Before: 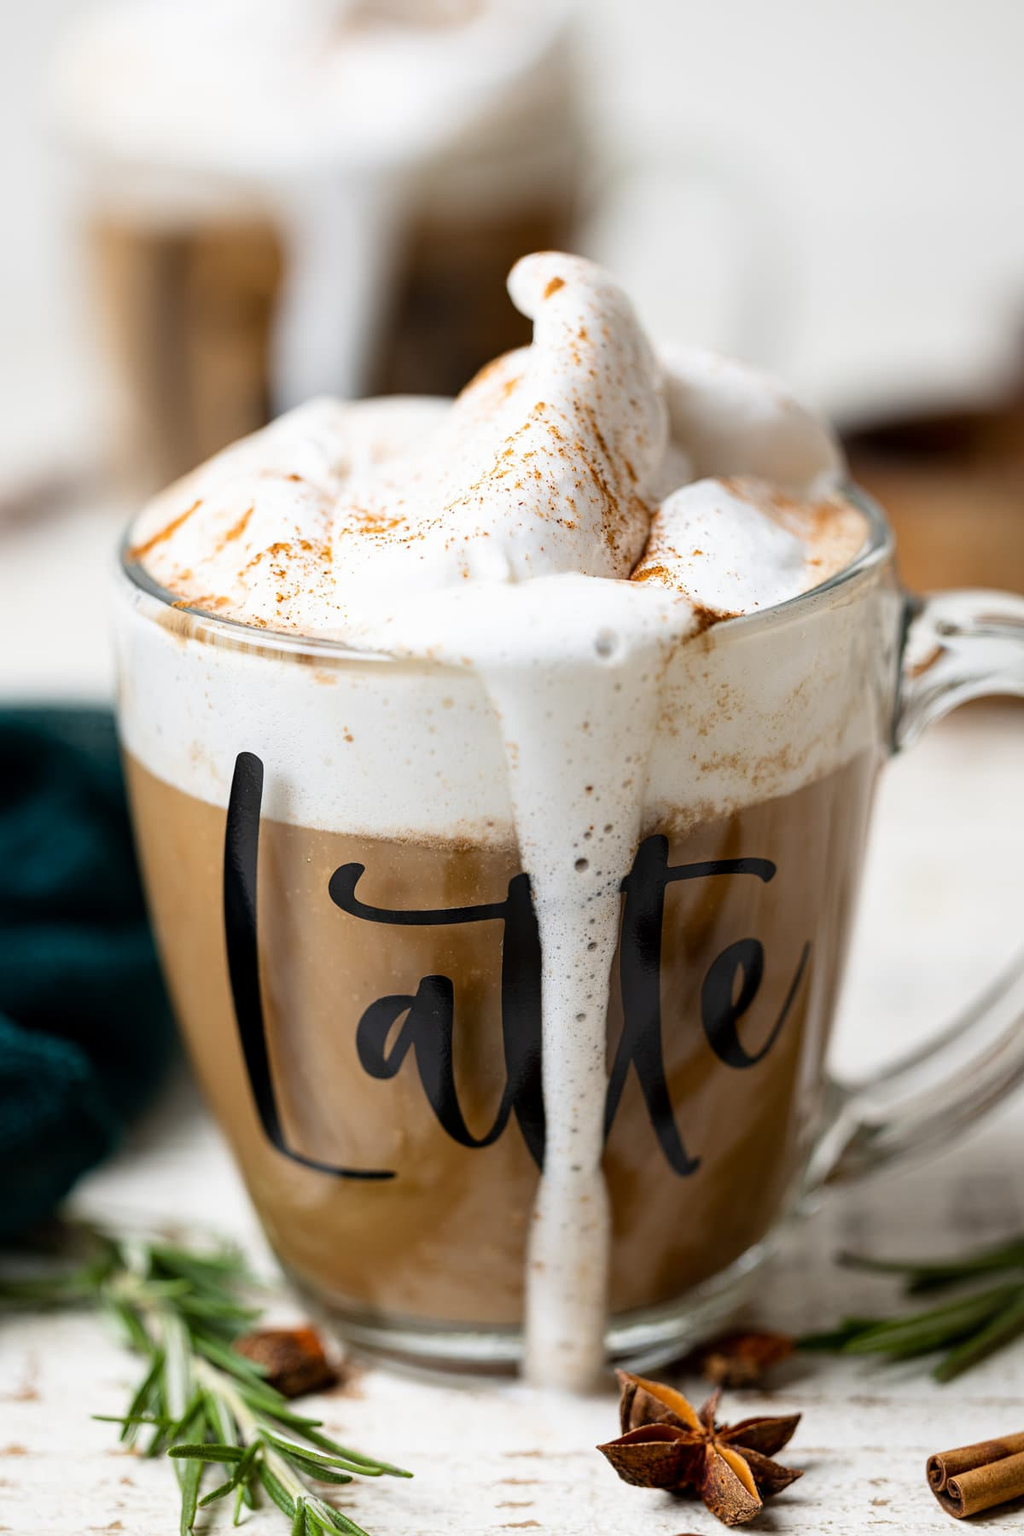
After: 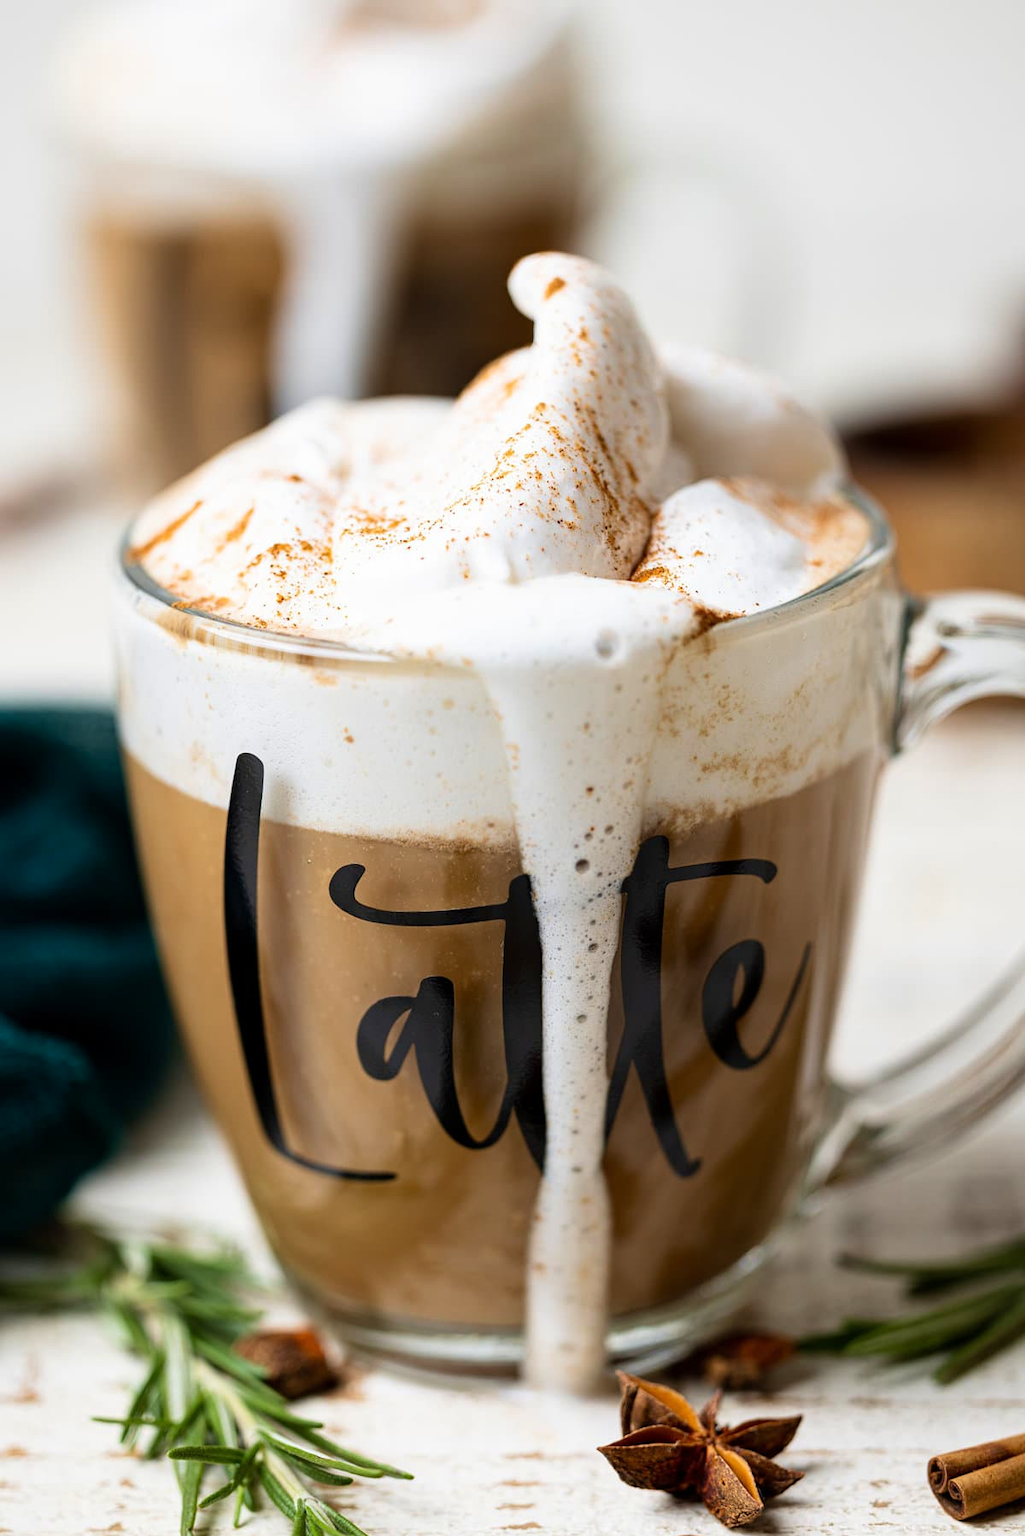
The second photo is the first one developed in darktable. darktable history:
velvia: on, module defaults
crop: bottom 0.064%
